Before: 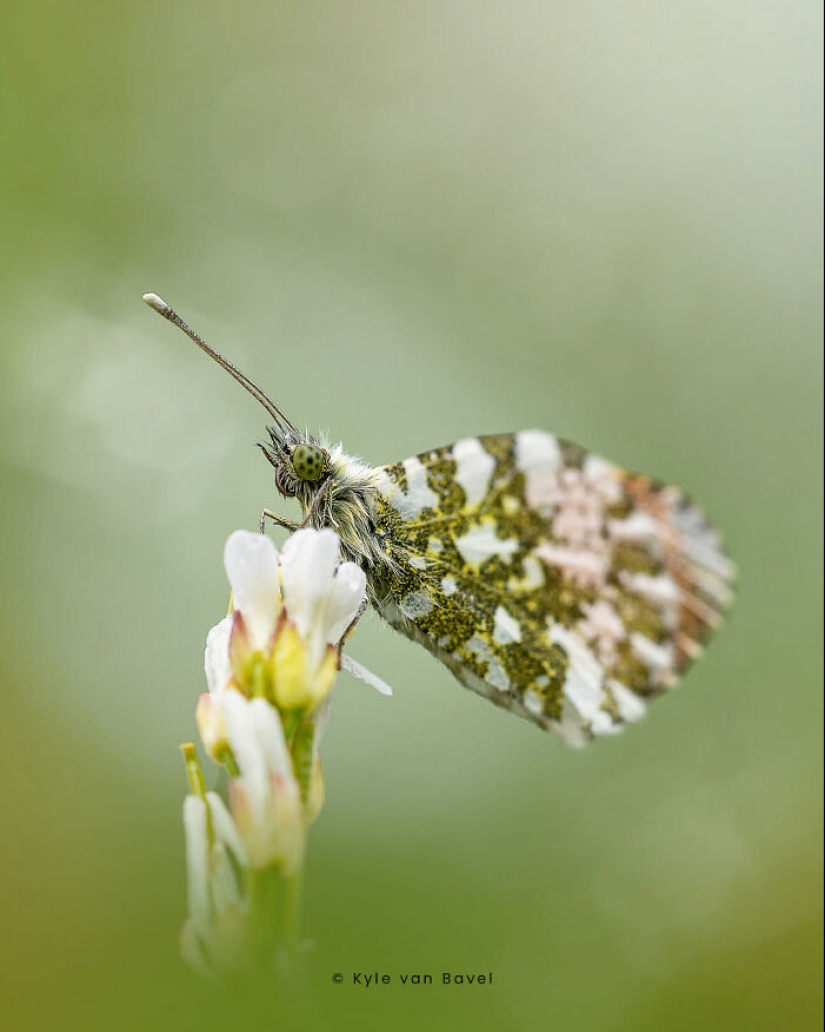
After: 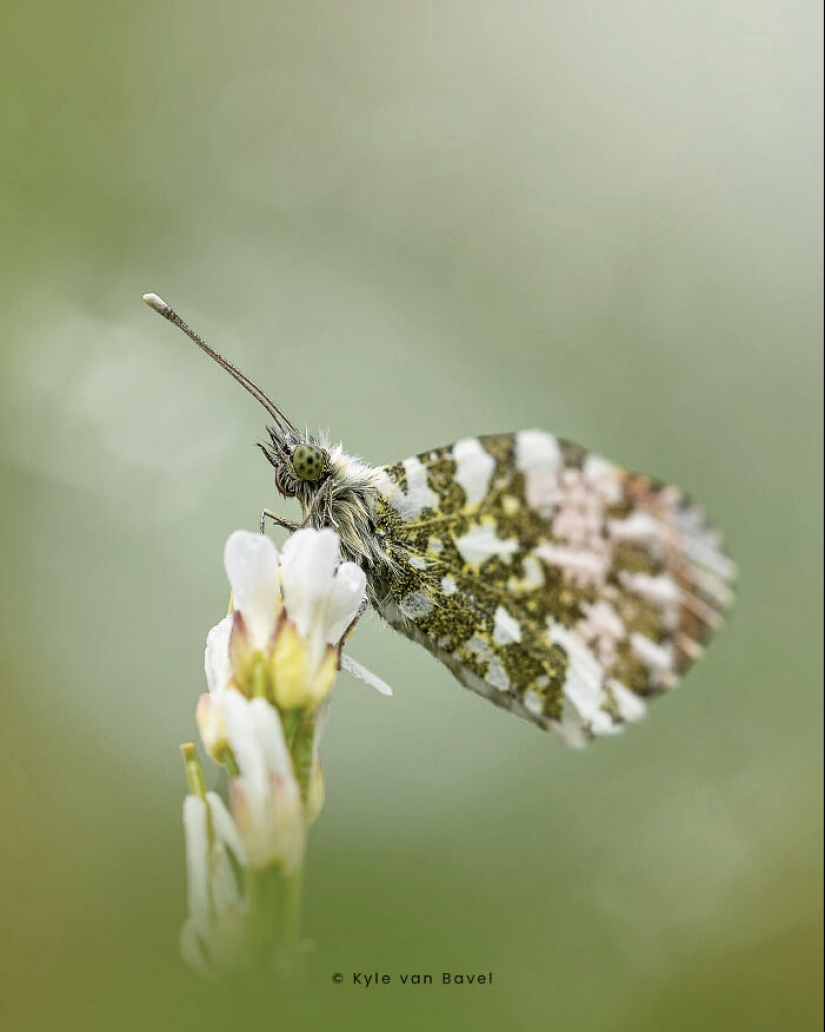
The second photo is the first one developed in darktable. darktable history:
contrast brightness saturation: contrast 0.06, brightness -0.009, saturation -0.221
